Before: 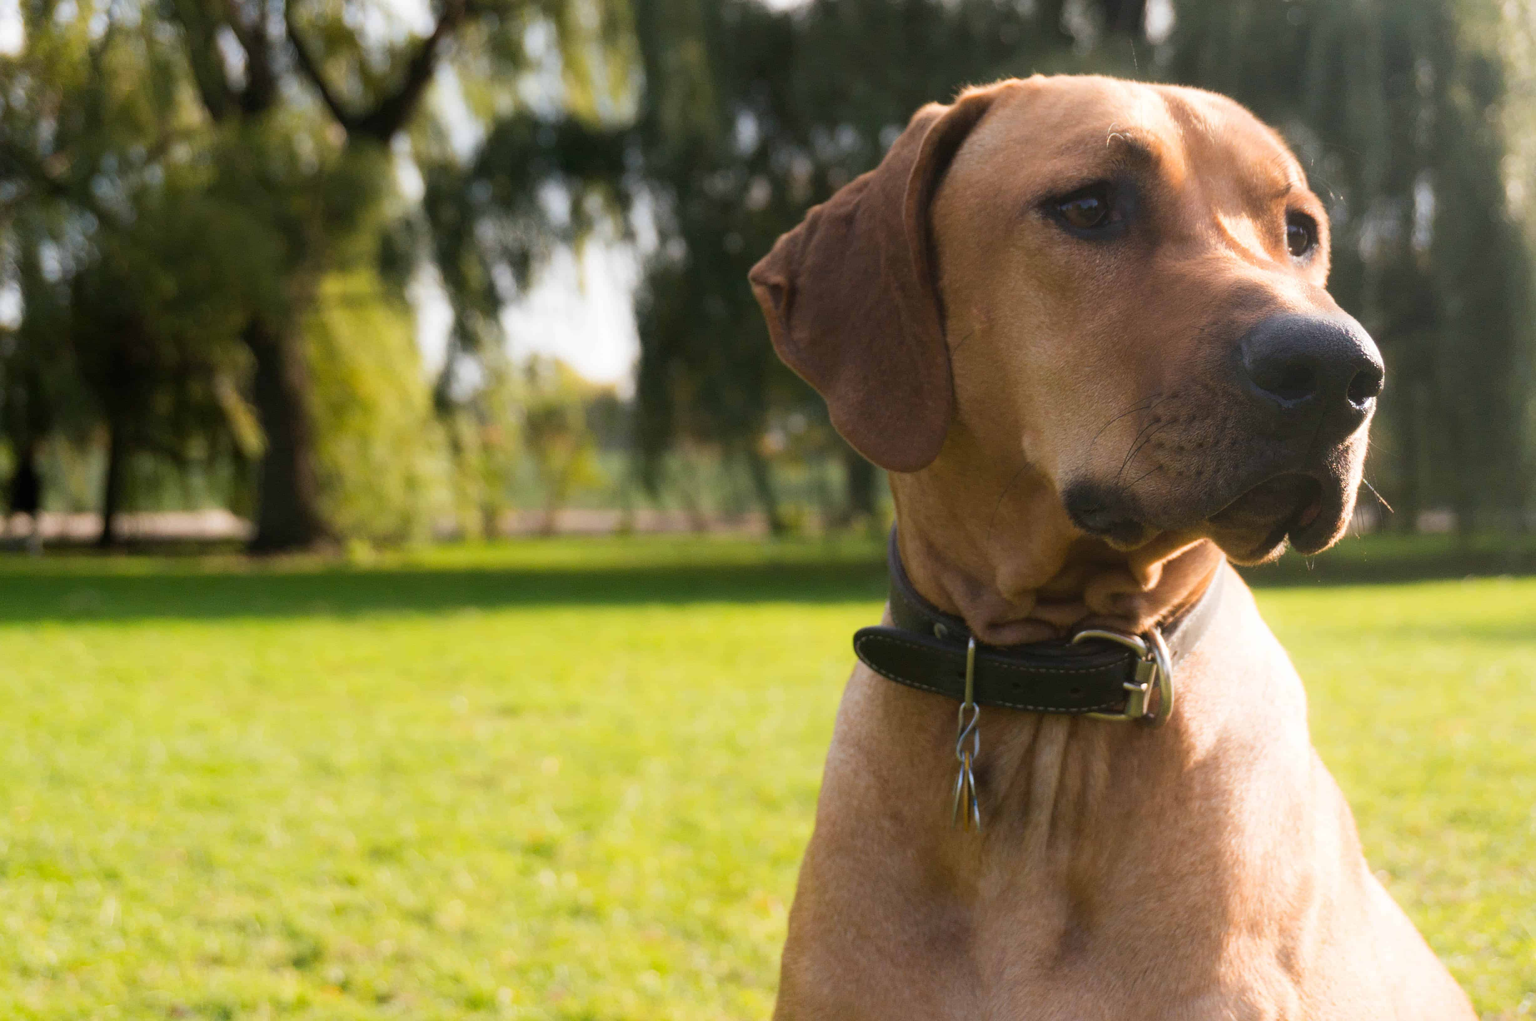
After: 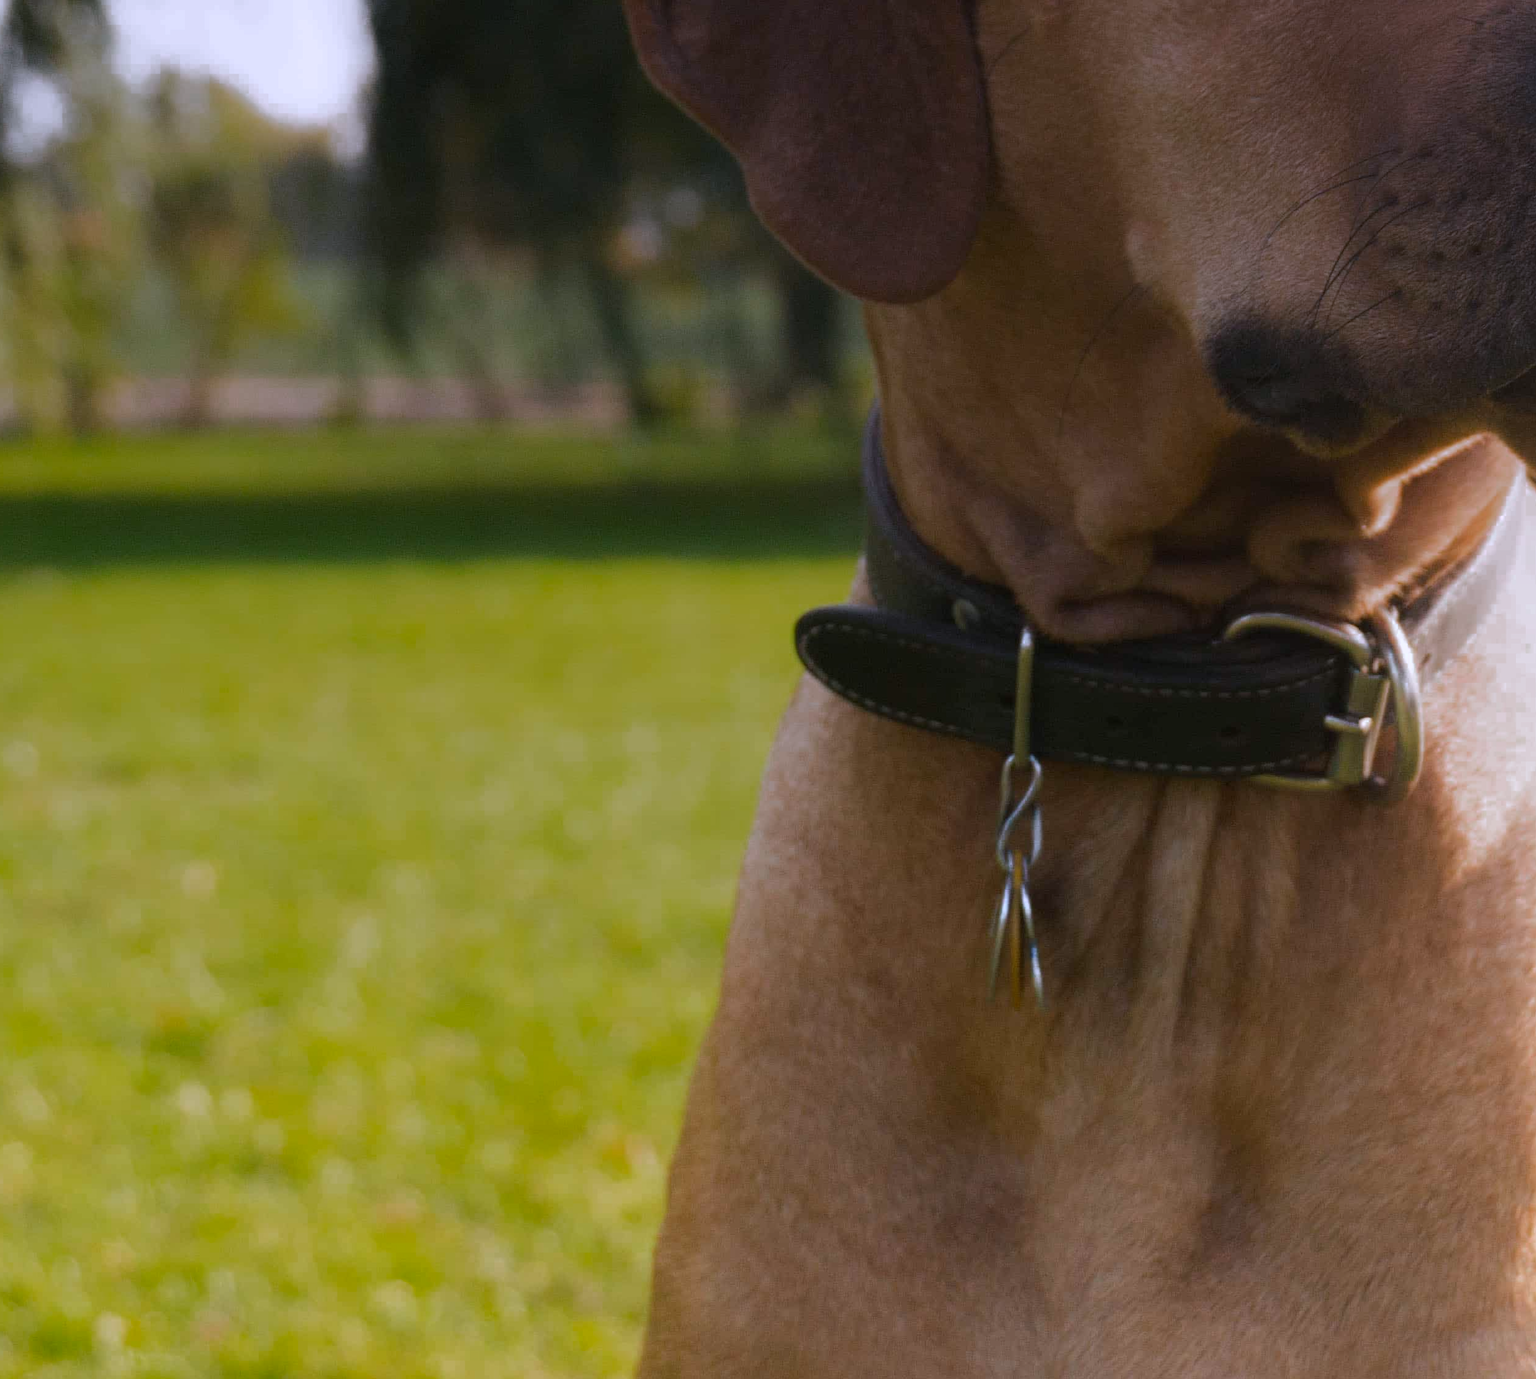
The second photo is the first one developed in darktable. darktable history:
color zones: curves: ch0 [(0.203, 0.433) (0.607, 0.517) (0.697, 0.696) (0.705, 0.897)]
rgb curve: curves: ch0 [(0, 0) (0.175, 0.154) (0.785, 0.663) (1, 1)]
graduated density: hue 238.83°, saturation 50%
crop and rotate: left 29.237%, top 31.152%, right 19.807%
